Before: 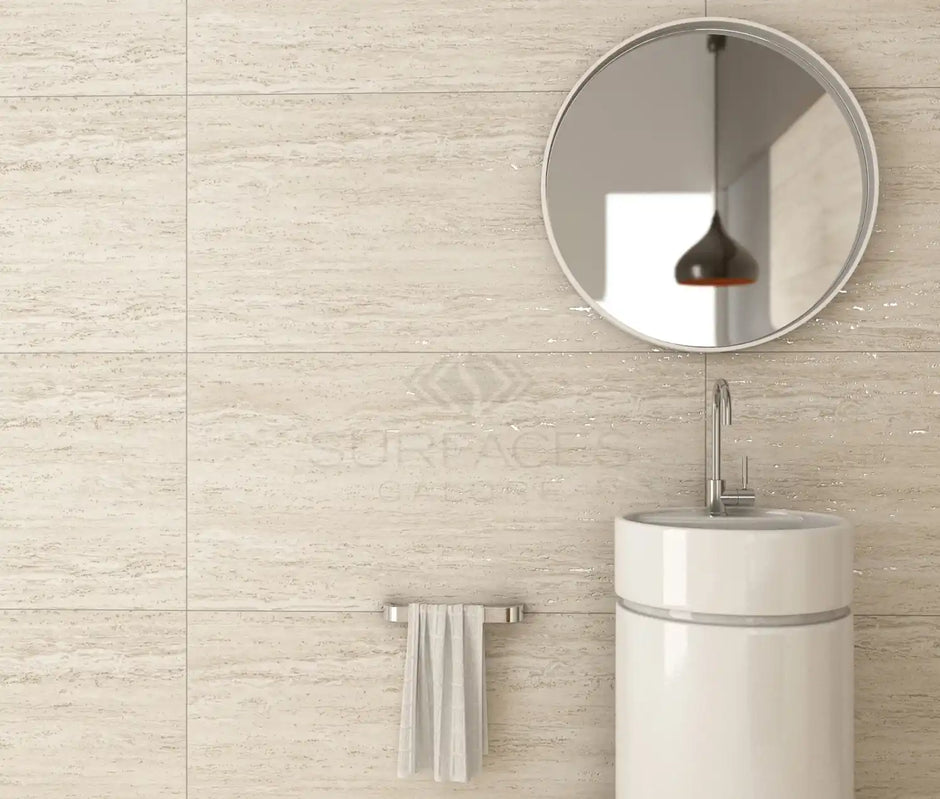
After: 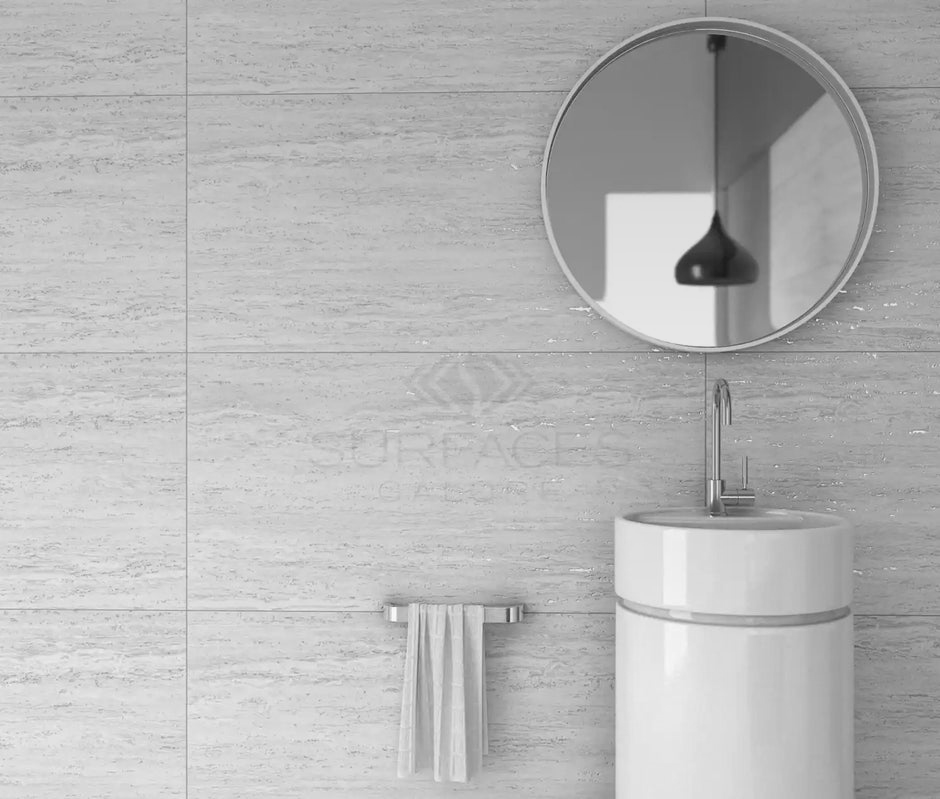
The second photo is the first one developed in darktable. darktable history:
graduated density: on, module defaults
monochrome: on, module defaults
